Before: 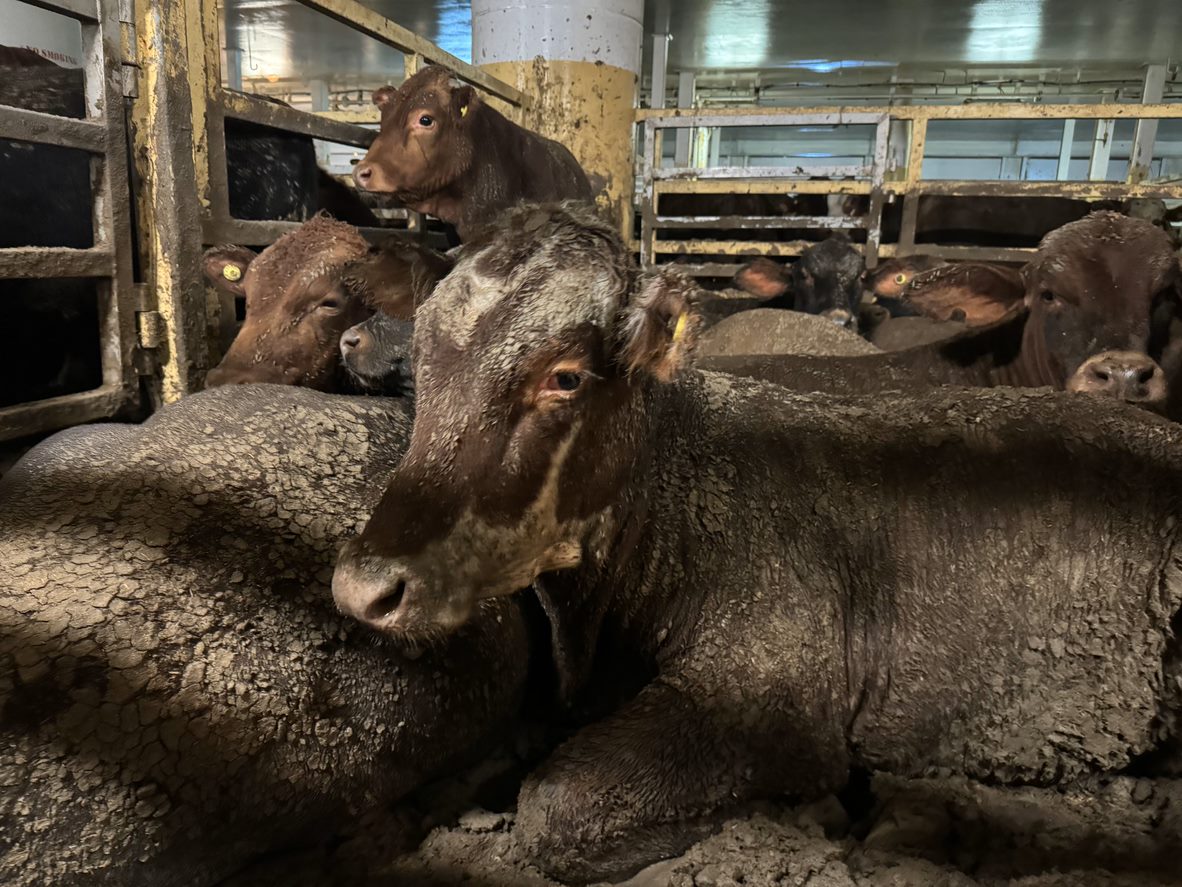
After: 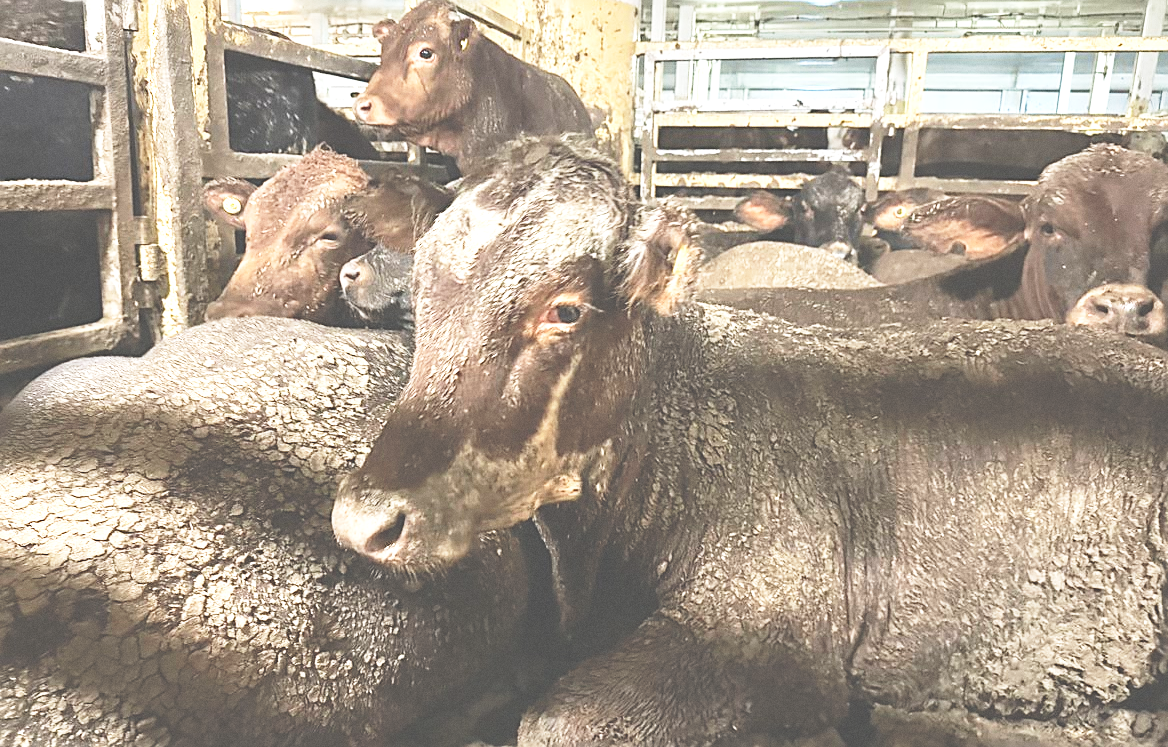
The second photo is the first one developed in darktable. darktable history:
grain: coarseness 0.09 ISO, strength 16.61%
exposure: black level correction -0.023, exposure 1.397 EV, compensate highlight preservation false
base curve: curves: ch0 [(0, 0) (0.028, 0.03) (0.121, 0.232) (0.46, 0.748) (0.859, 0.968) (1, 1)], preserve colors none
crop: top 7.625%, bottom 8.027%
sharpen: on, module defaults
